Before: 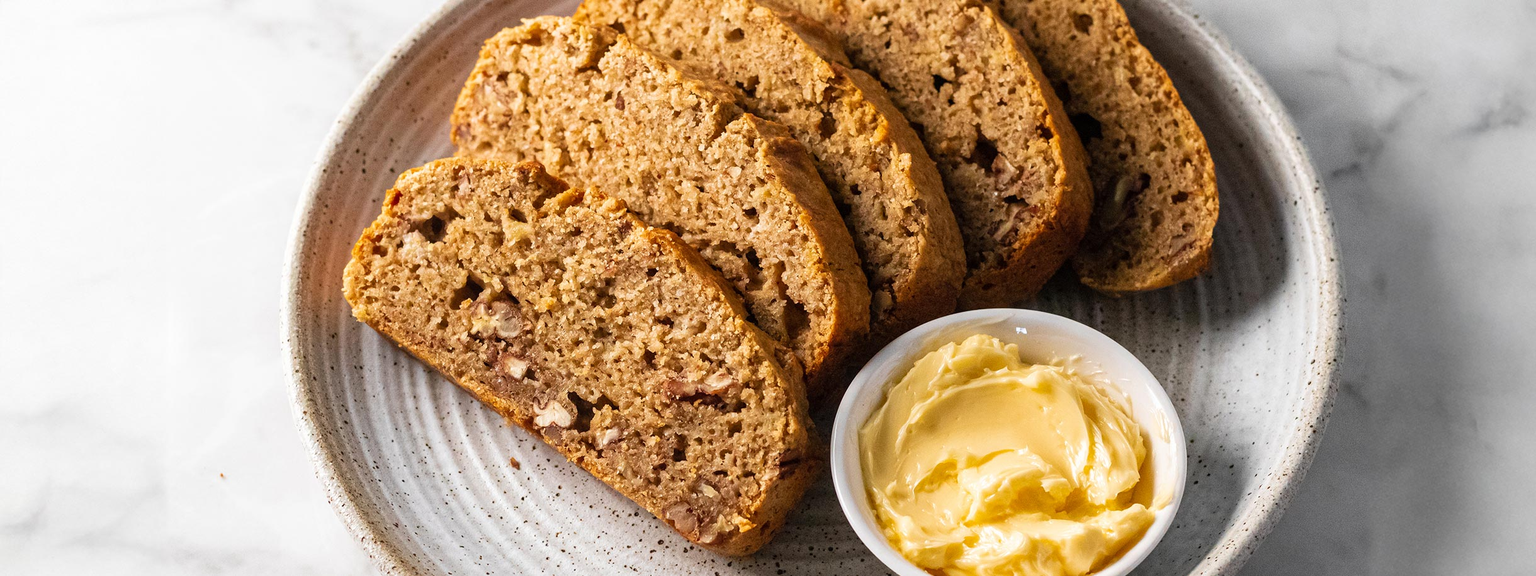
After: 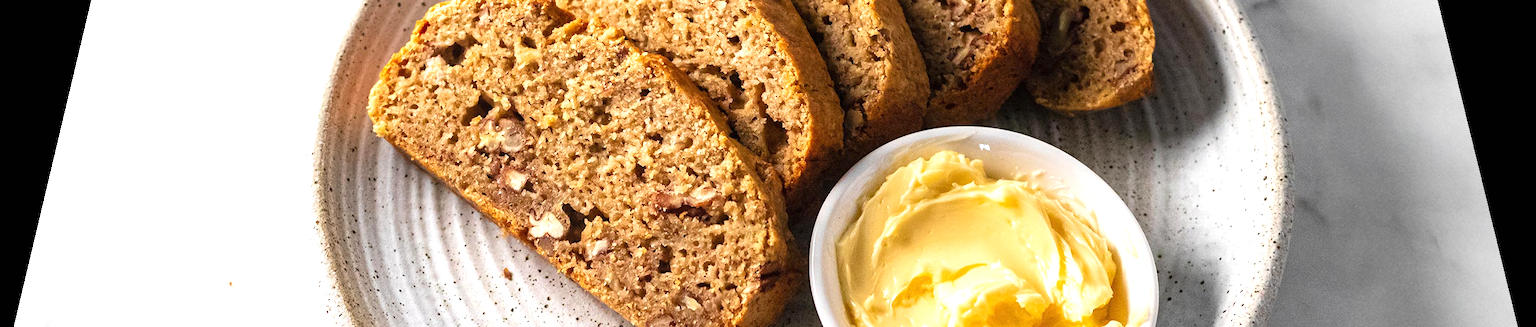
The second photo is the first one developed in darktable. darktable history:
grain: coarseness 0.09 ISO, strength 16.61%
rotate and perspective: rotation 0.128°, lens shift (vertical) -0.181, lens shift (horizontal) -0.044, shear 0.001, automatic cropping off
exposure: black level correction 0, exposure 0.5 EV, compensate exposure bias true, compensate highlight preservation false
crop and rotate: top 25.357%, bottom 13.942%
